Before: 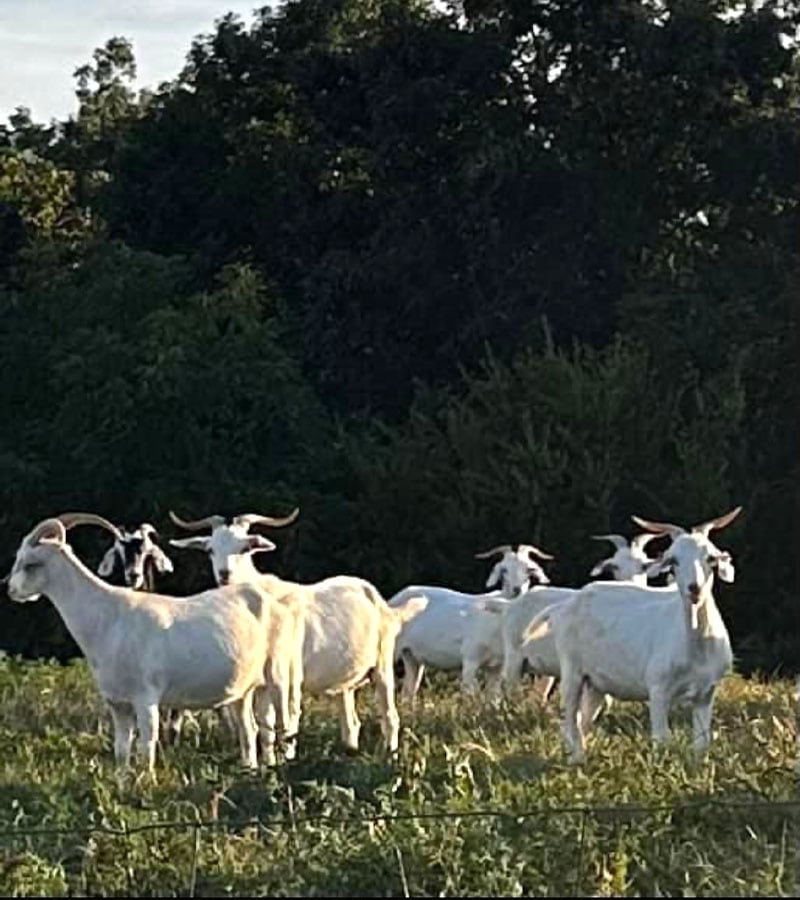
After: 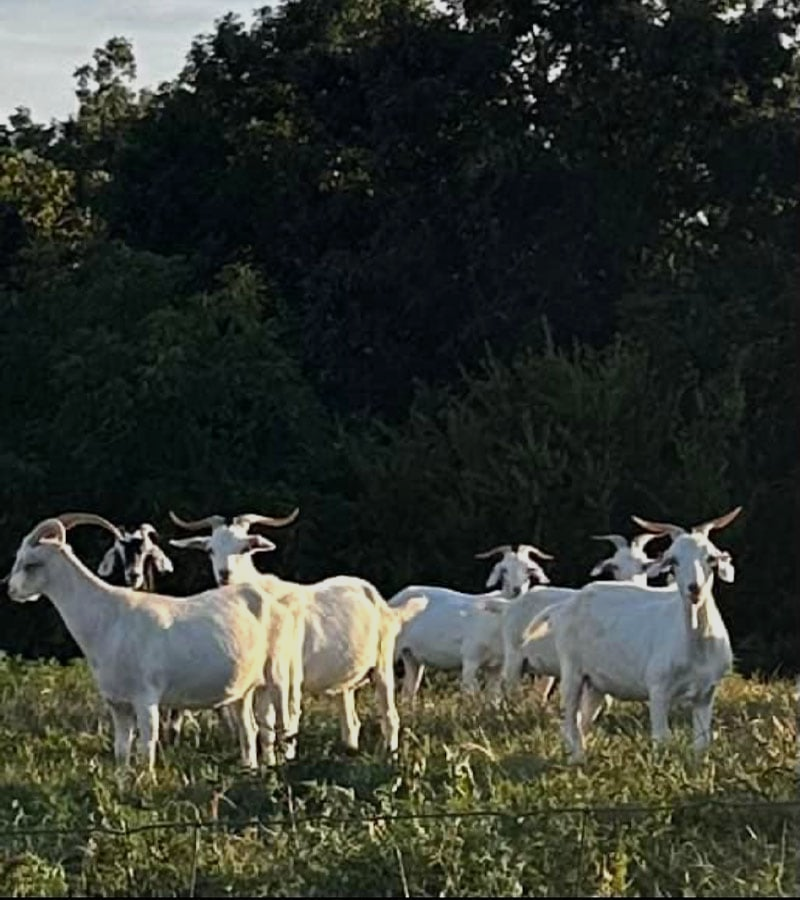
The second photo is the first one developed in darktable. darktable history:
exposure: exposure -0.419 EV, compensate highlight preservation false
